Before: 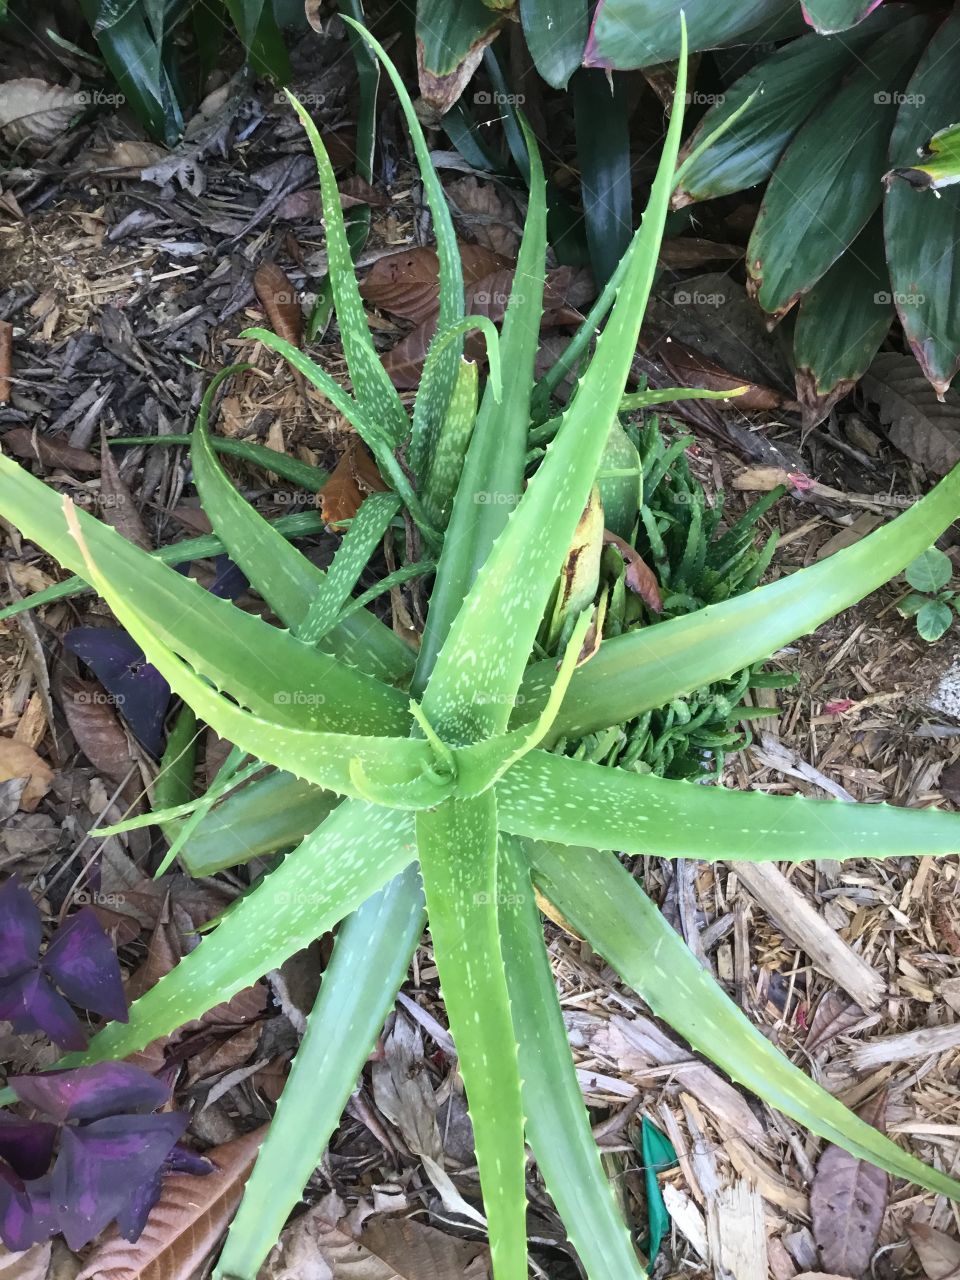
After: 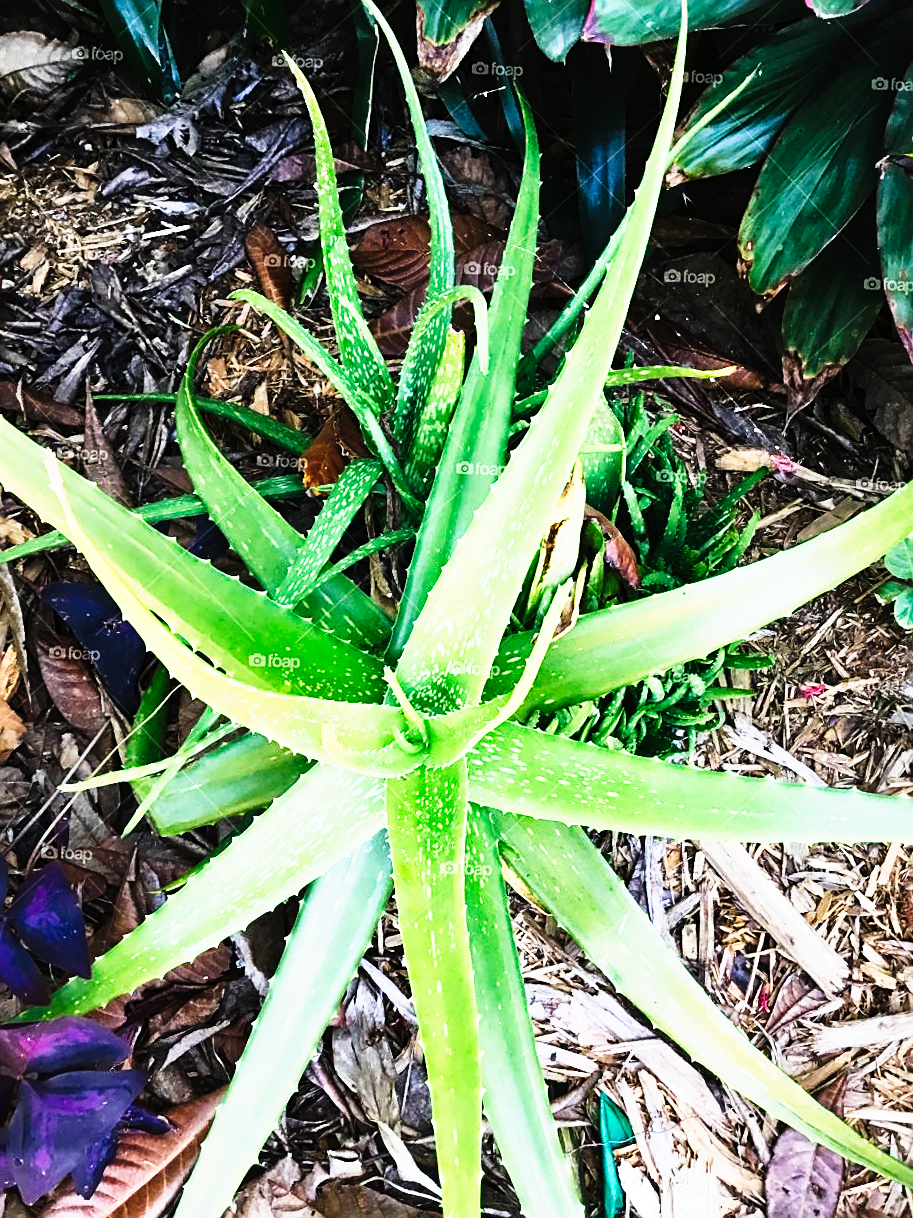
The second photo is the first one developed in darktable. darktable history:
sharpen: on, module defaults
tone curve: curves: ch0 [(0, 0) (0.003, 0.001) (0.011, 0.005) (0.025, 0.01) (0.044, 0.016) (0.069, 0.019) (0.1, 0.024) (0.136, 0.03) (0.177, 0.045) (0.224, 0.071) (0.277, 0.122) (0.335, 0.202) (0.399, 0.326) (0.468, 0.471) (0.543, 0.638) (0.623, 0.798) (0.709, 0.913) (0.801, 0.97) (0.898, 0.983) (1, 1)], preserve colors none
crop and rotate: angle -2.21°
